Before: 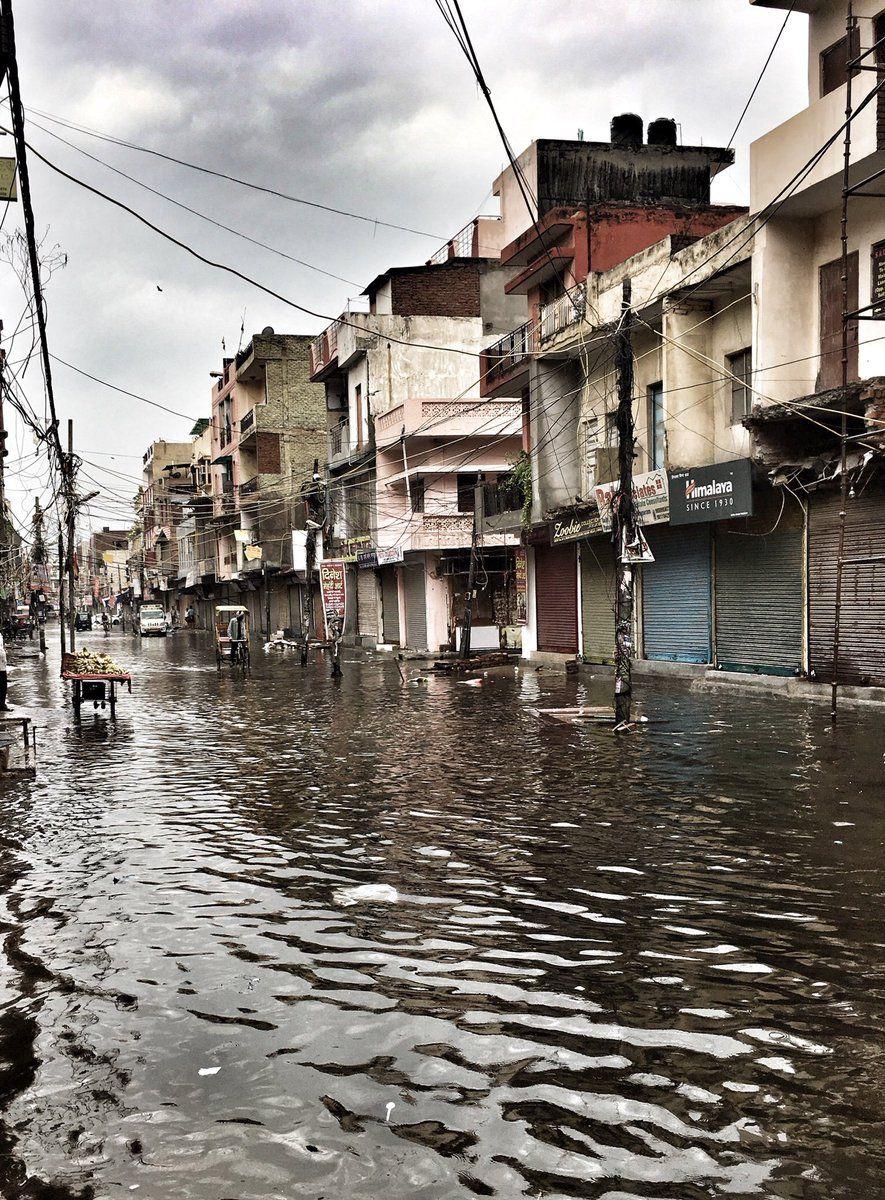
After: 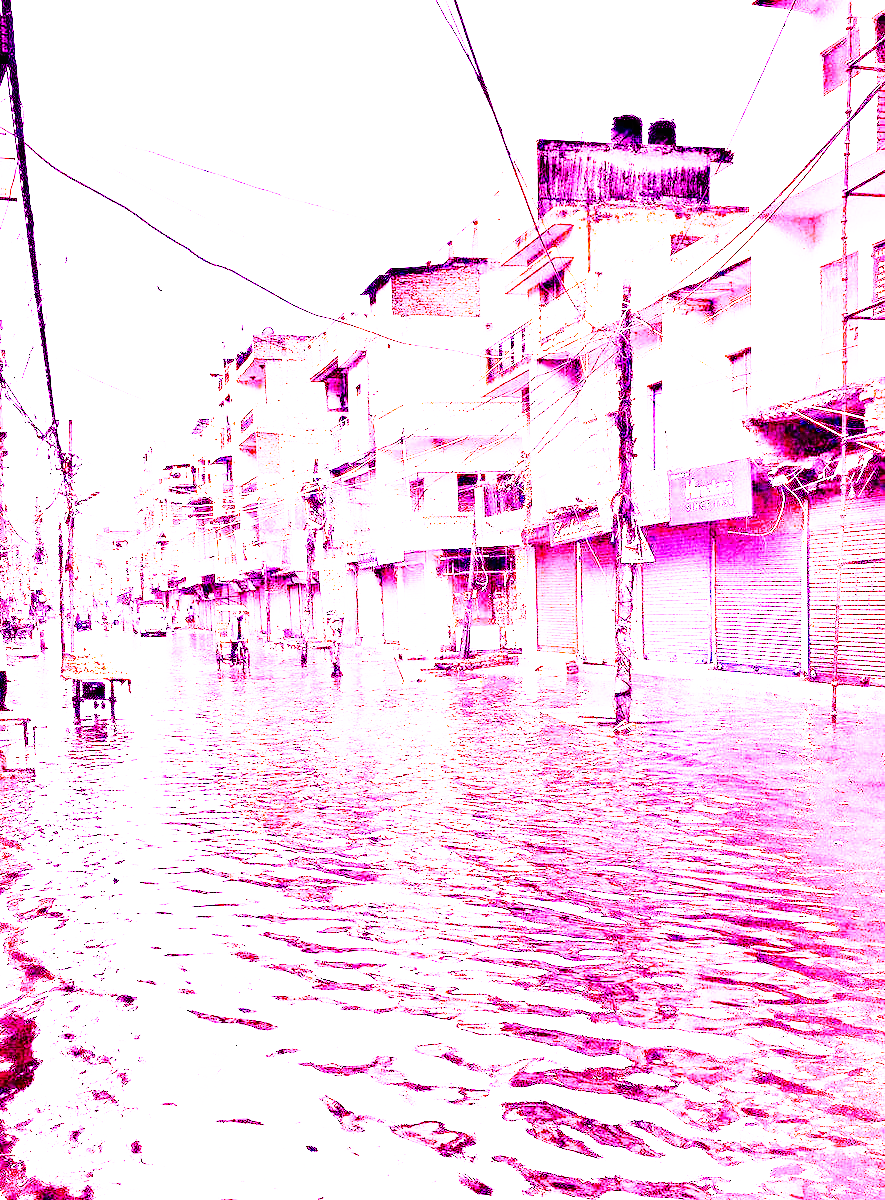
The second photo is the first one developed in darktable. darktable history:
white balance: red 8, blue 8
base curve: curves: ch0 [(0, 0) (0.007, 0.004) (0.027, 0.03) (0.046, 0.07) (0.207, 0.54) (0.442, 0.872) (0.673, 0.972) (1, 1)], preserve colors none
